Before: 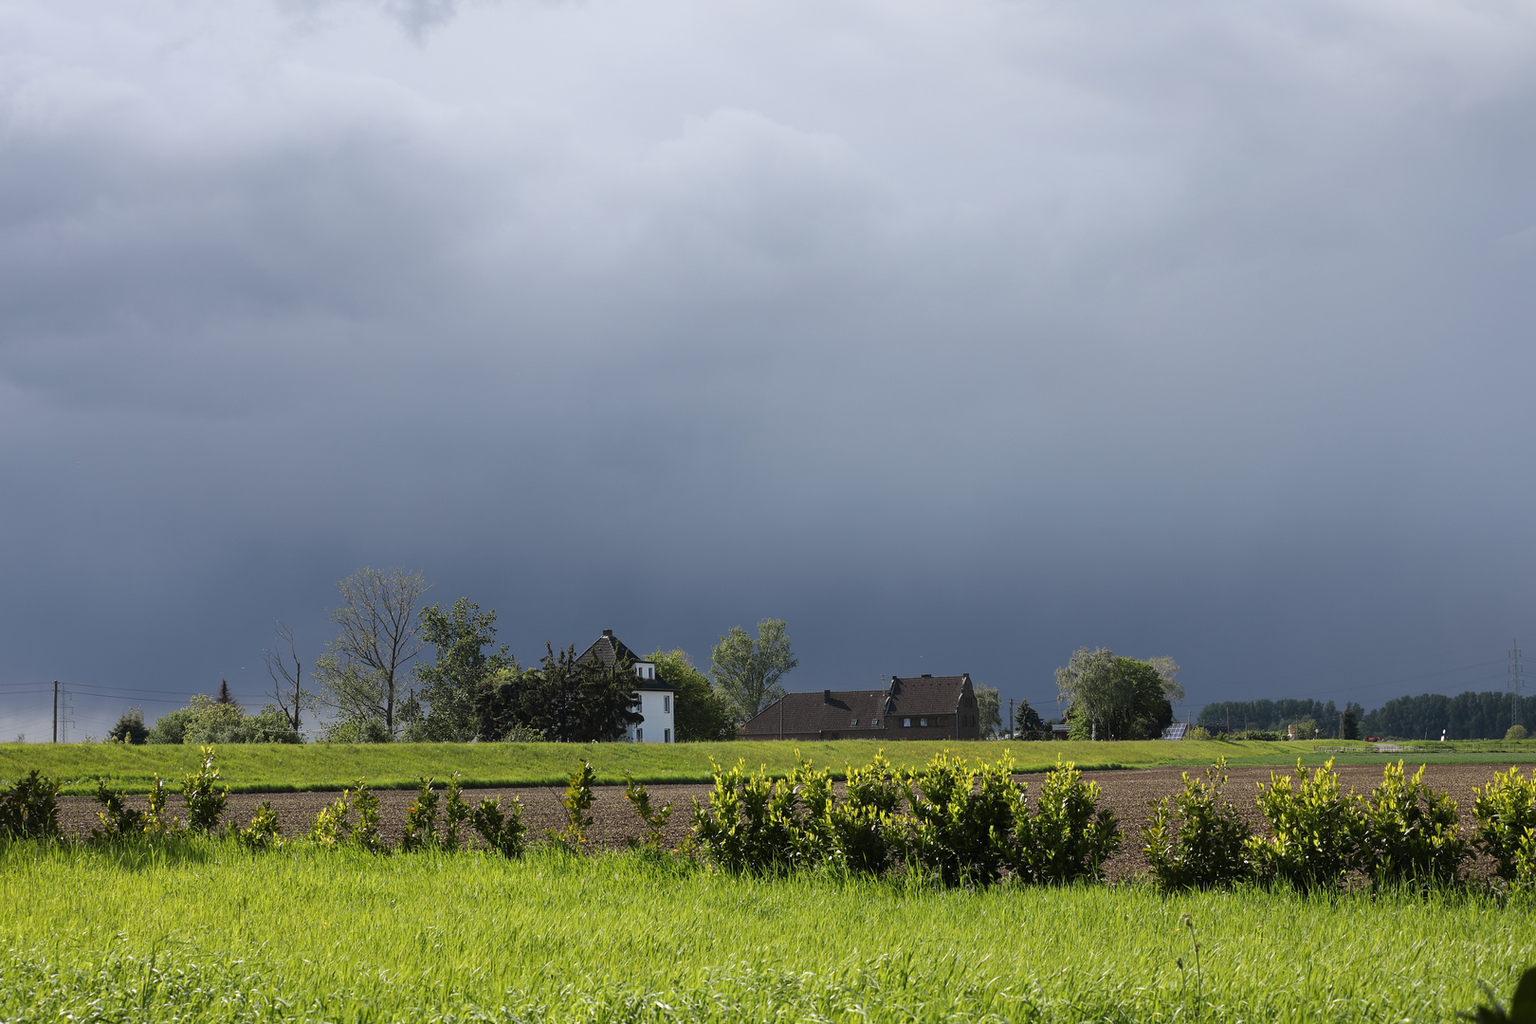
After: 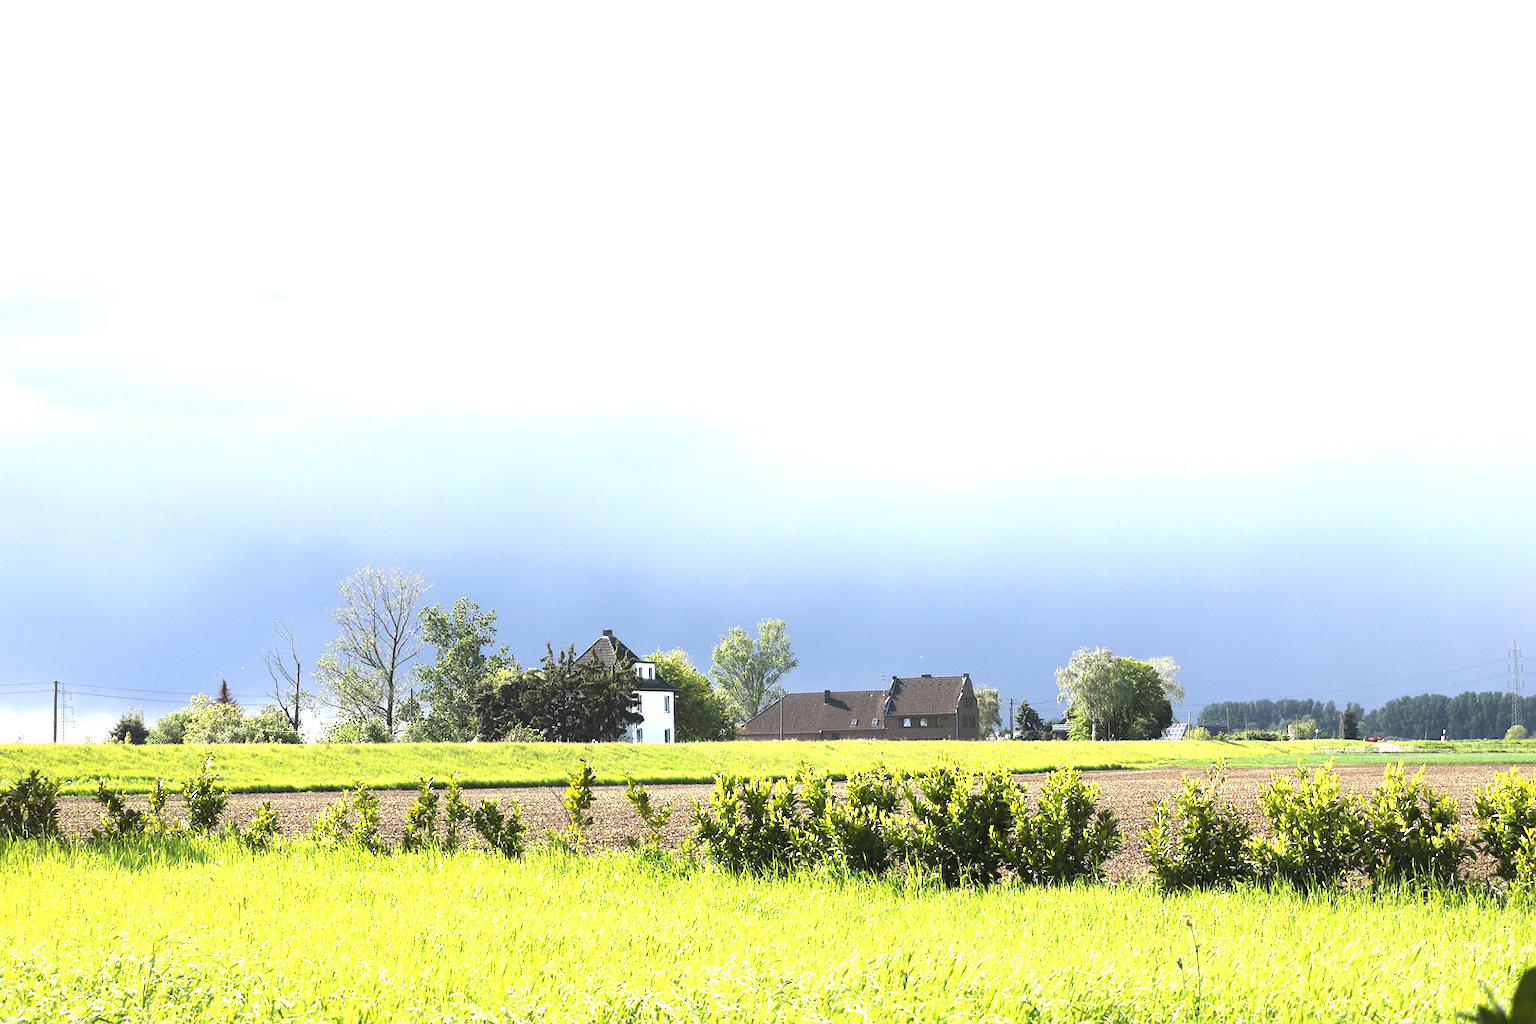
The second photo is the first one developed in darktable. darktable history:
exposure: black level correction 0, exposure 1.451 EV, compensate exposure bias true, compensate highlight preservation false
